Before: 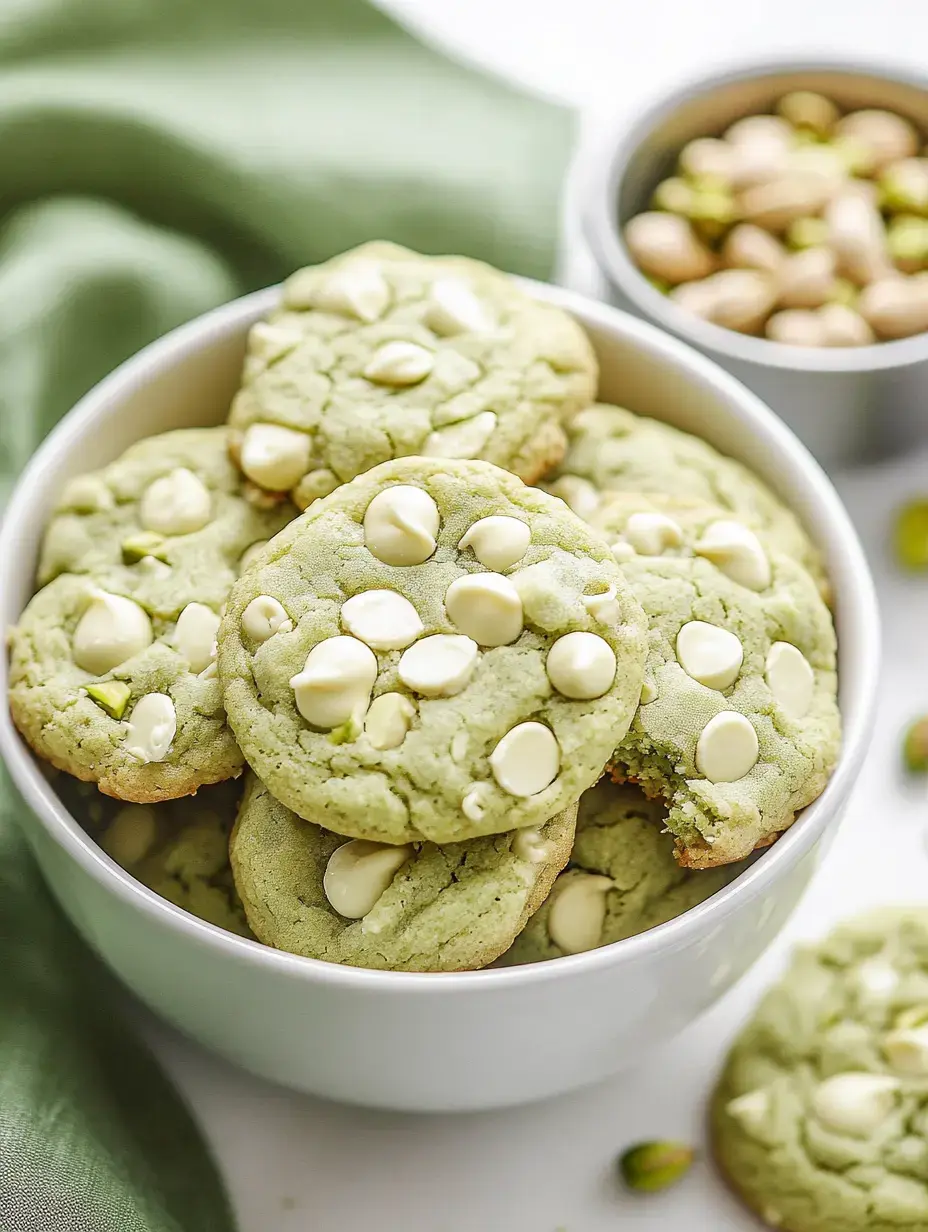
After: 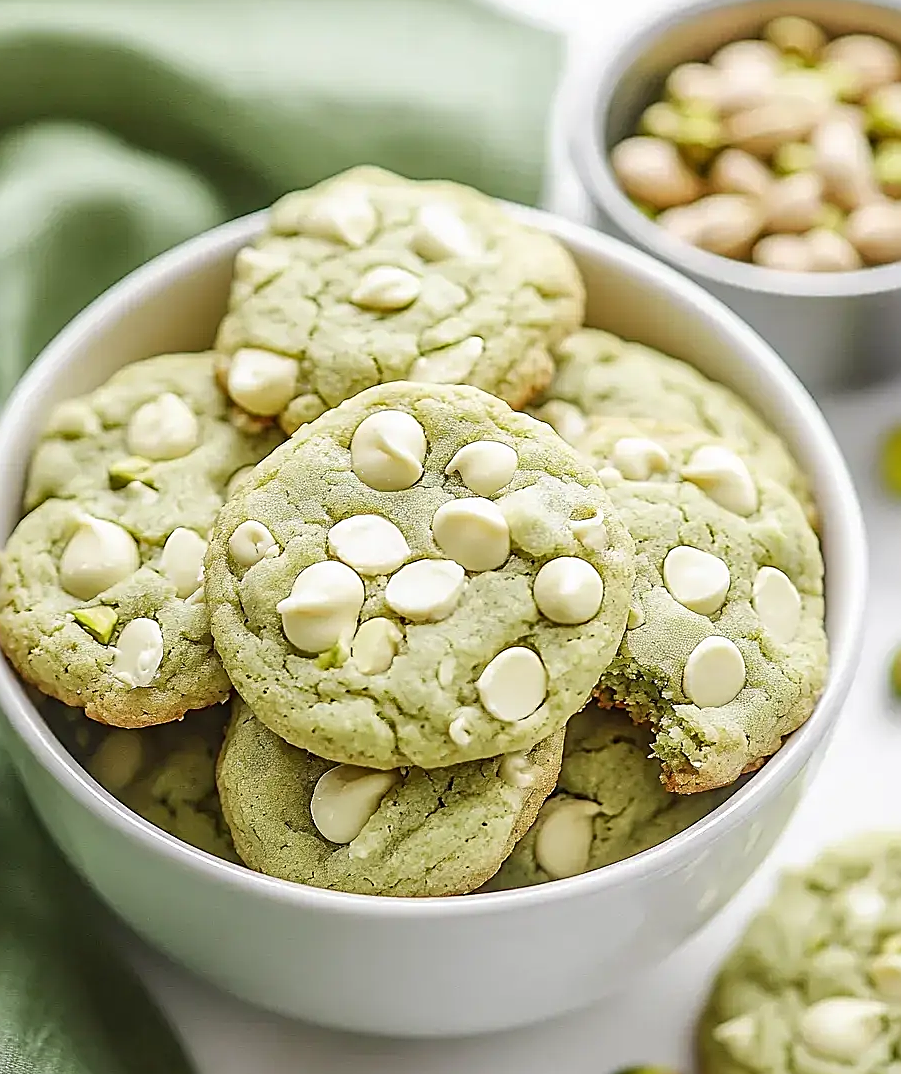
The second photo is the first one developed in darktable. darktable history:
crop: left 1.507%, top 6.147%, right 1.379%, bottom 6.637%
sharpen: amount 0.901
